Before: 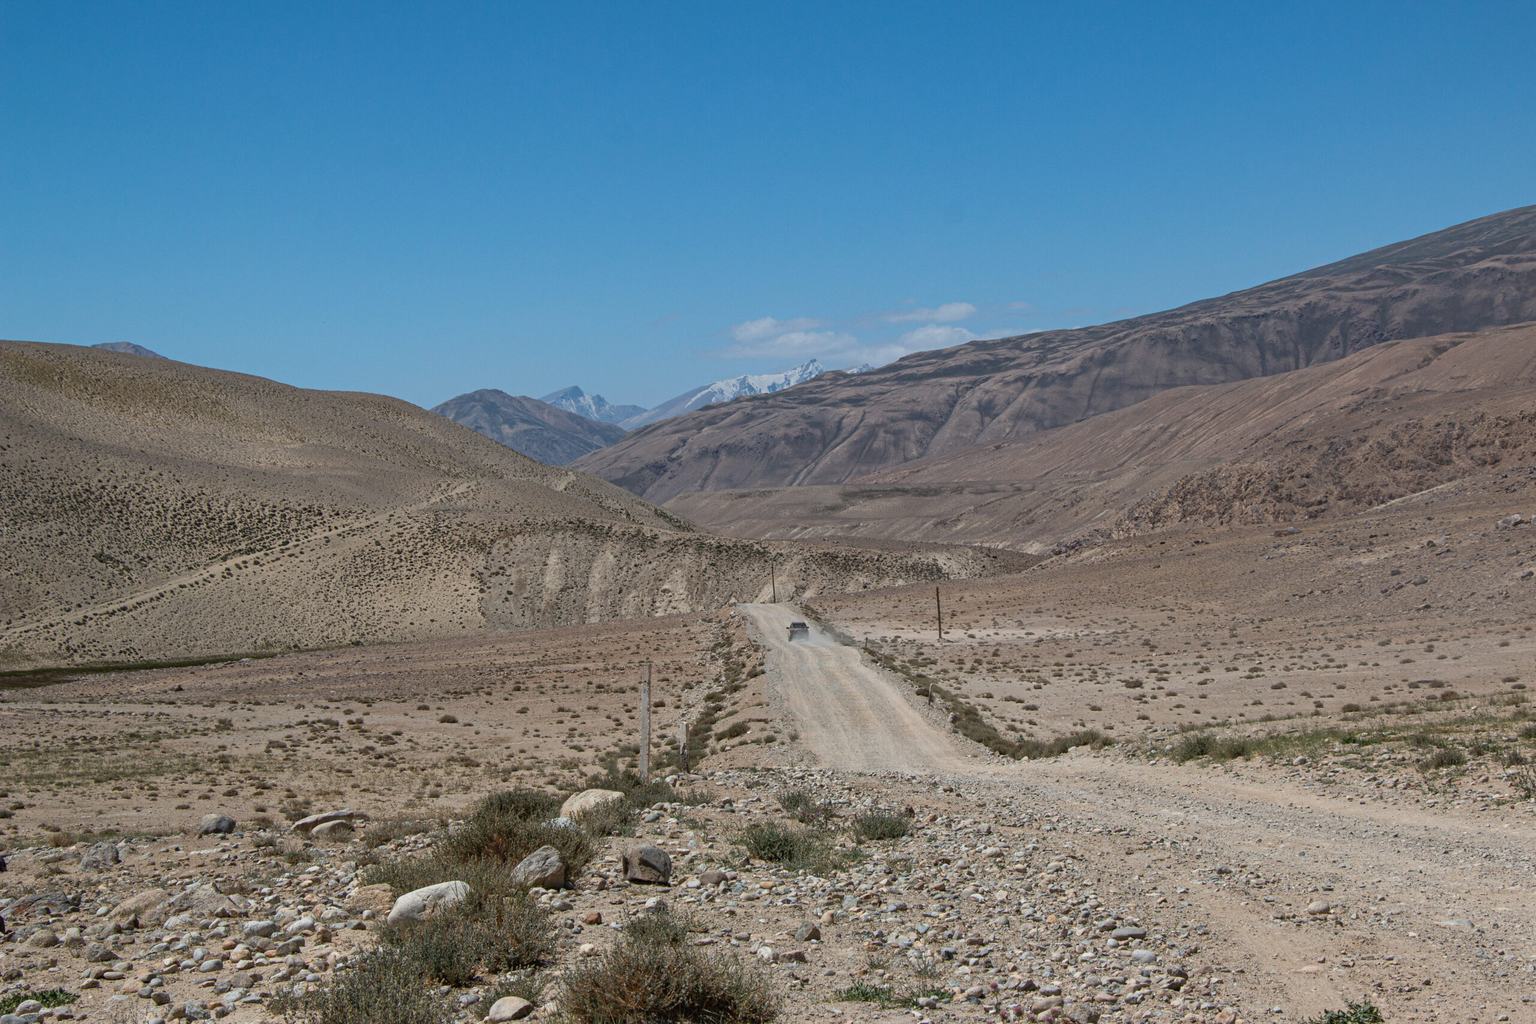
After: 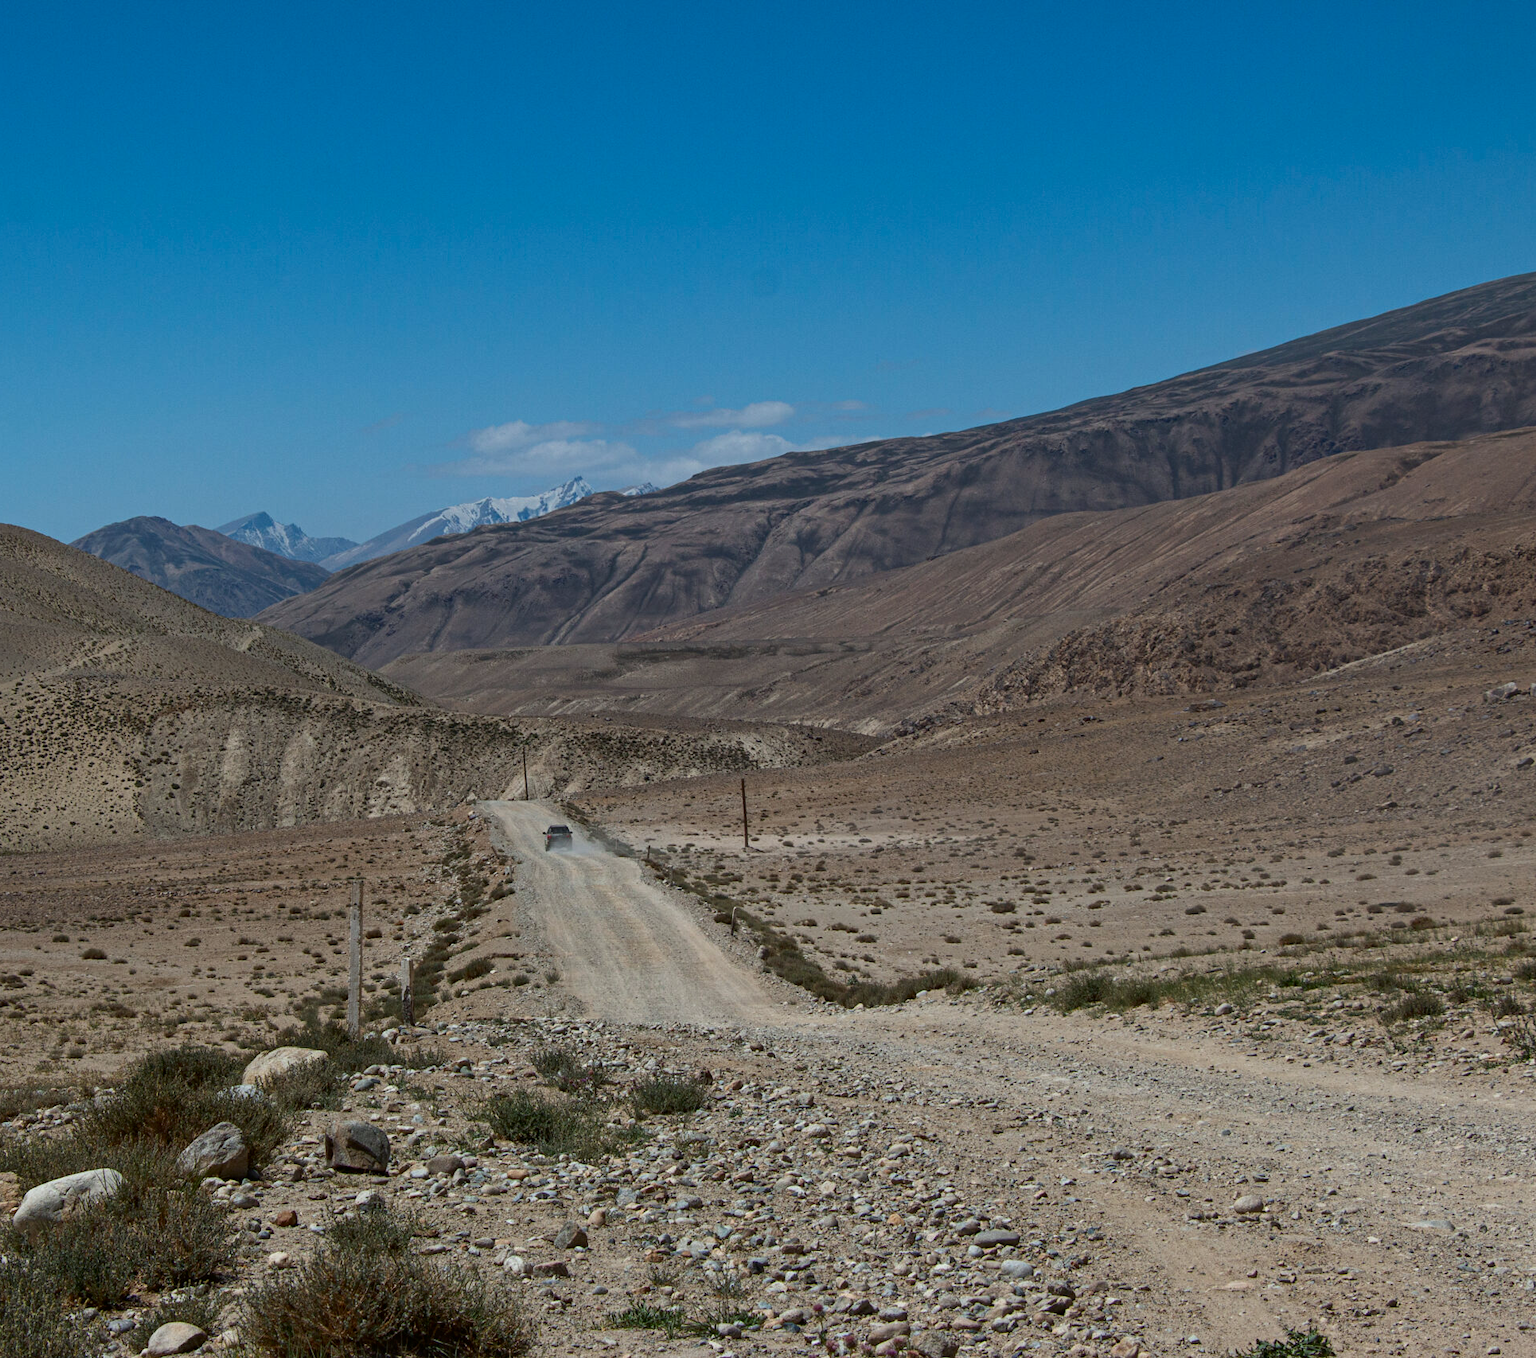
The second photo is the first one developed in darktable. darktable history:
crop and rotate: left 24.6%
white balance: red 0.978, blue 0.999
contrast brightness saturation: contrast 0.07, brightness -0.14, saturation 0.11
